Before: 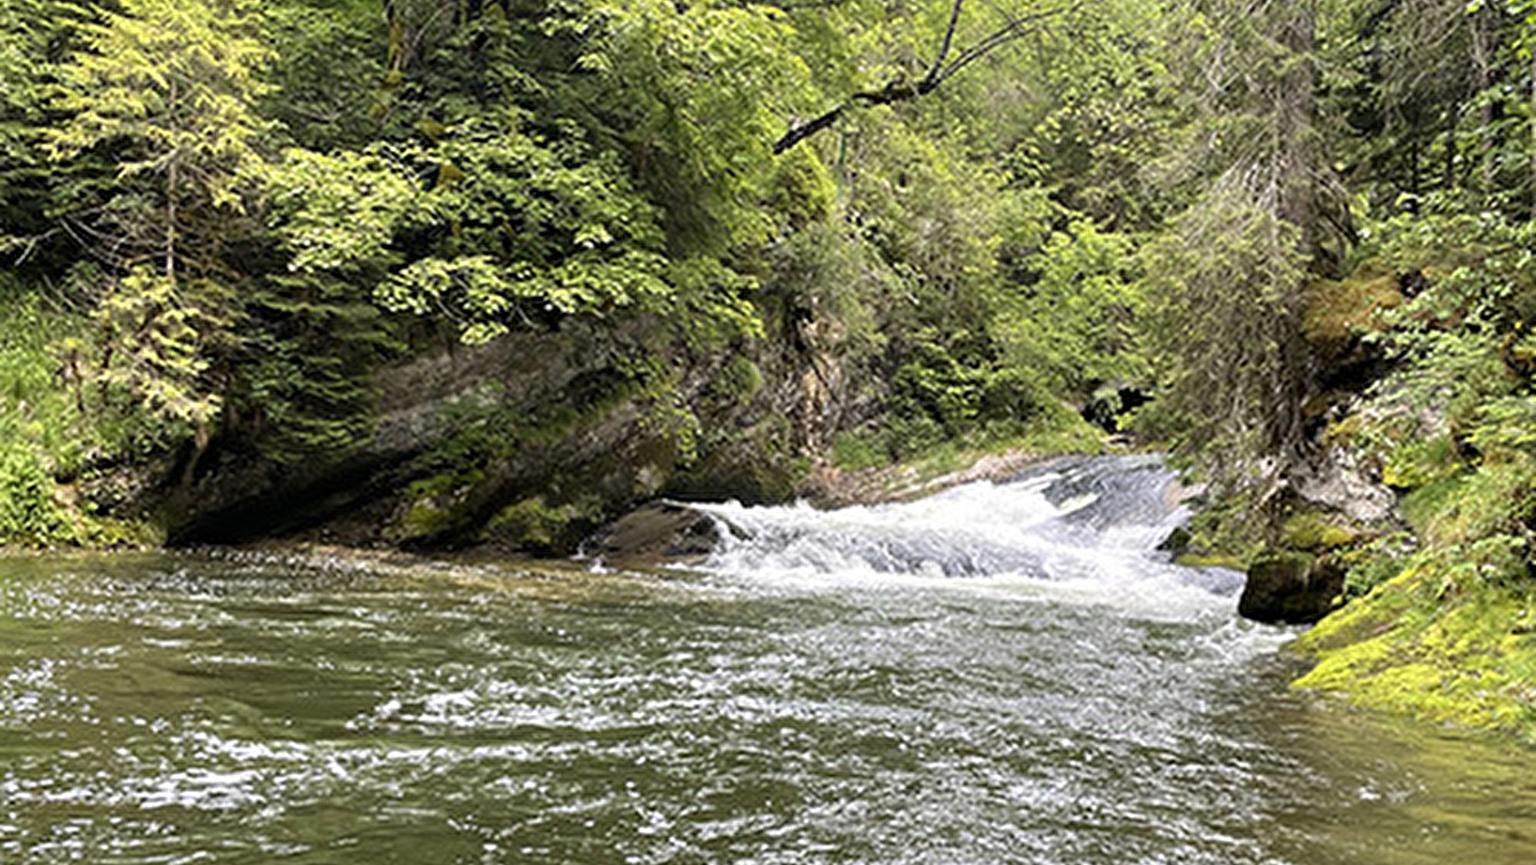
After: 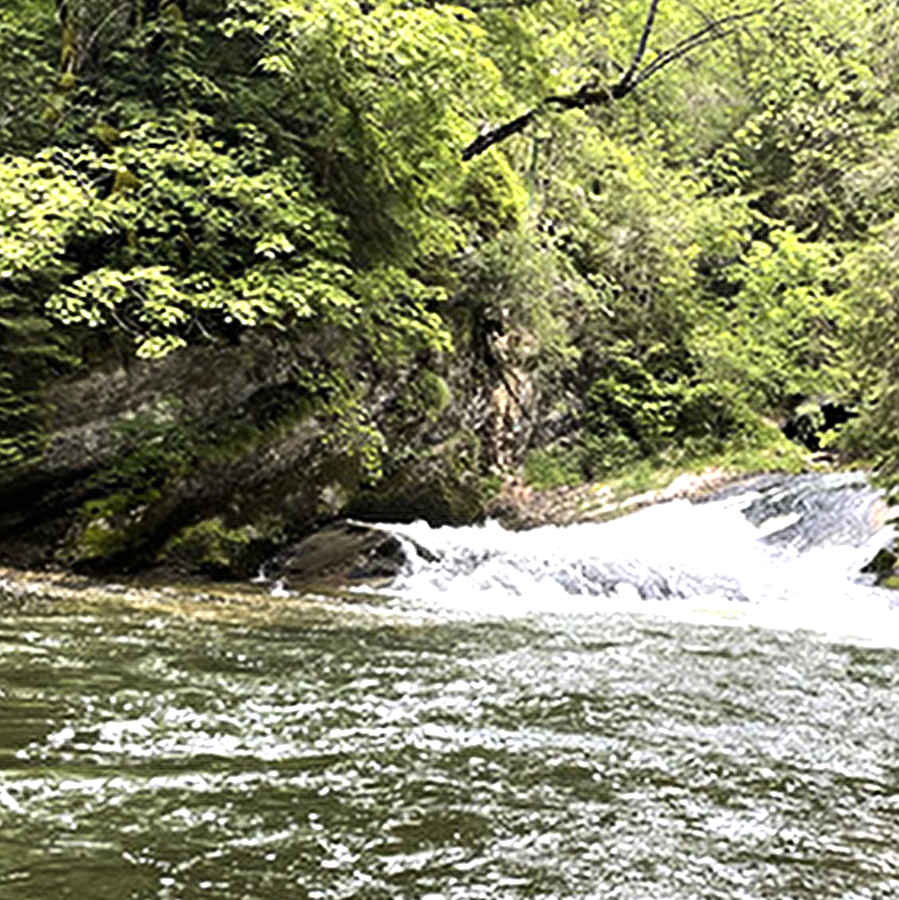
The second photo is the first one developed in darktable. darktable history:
crop: left 21.496%, right 22.254%
tone equalizer: -8 EV -0.75 EV, -7 EV -0.7 EV, -6 EV -0.6 EV, -5 EV -0.4 EV, -3 EV 0.4 EV, -2 EV 0.6 EV, -1 EV 0.7 EV, +0 EV 0.75 EV, edges refinement/feathering 500, mask exposure compensation -1.57 EV, preserve details no
